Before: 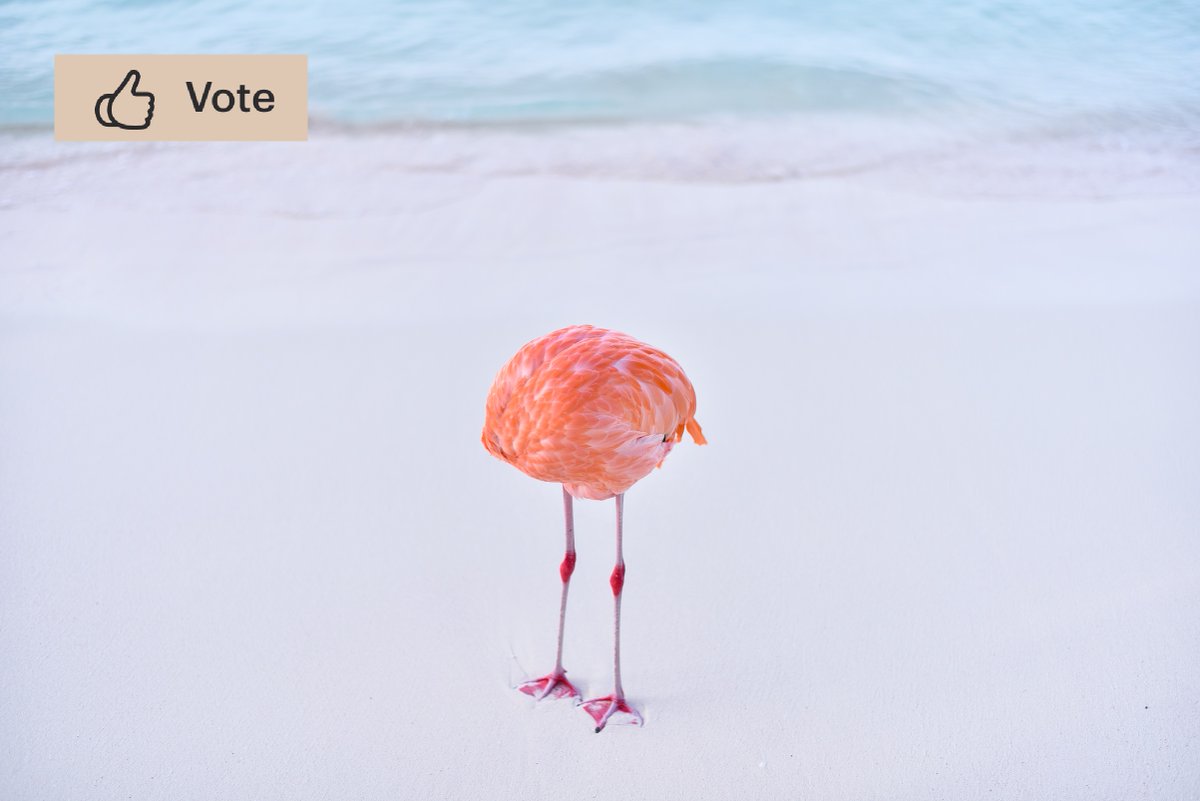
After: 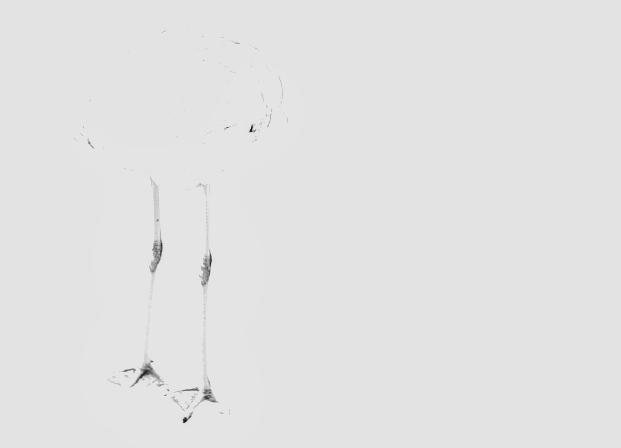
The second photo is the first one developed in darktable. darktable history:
filmic rgb: black relative exposure -8.2 EV, white relative exposure 2.2 EV, threshold 3 EV, hardness 7.11, latitude 85.74%, contrast 1.696, highlights saturation mix -4%, shadows ↔ highlights balance -2.69%, color science v5 (2021), contrast in shadows safe, contrast in highlights safe, enable highlight reconstruction true
monochrome: a 73.58, b 64.21
crop: left 34.479%, top 38.822%, right 13.718%, bottom 5.172%
exposure: exposure 1.16 EV, compensate exposure bias true, compensate highlight preservation false
local contrast: on, module defaults
tone curve: curves: ch0 [(0, 0.02) (0.063, 0.058) (0.262, 0.243) (0.447, 0.468) (0.544, 0.596) (0.805, 0.823) (1, 0.952)]; ch1 [(0, 0) (0.339, 0.31) (0.417, 0.401) (0.452, 0.455) (0.482, 0.483) (0.502, 0.499) (0.517, 0.506) (0.55, 0.542) (0.588, 0.604) (0.729, 0.782) (1, 1)]; ch2 [(0, 0) (0.346, 0.34) (0.431, 0.45) (0.485, 0.487) (0.5, 0.496) (0.527, 0.526) (0.56, 0.574) (0.613, 0.642) (0.679, 0.703) (1, 1)], color space Lab, independent channels, preserve colors none
sharpen: on, module defaults
